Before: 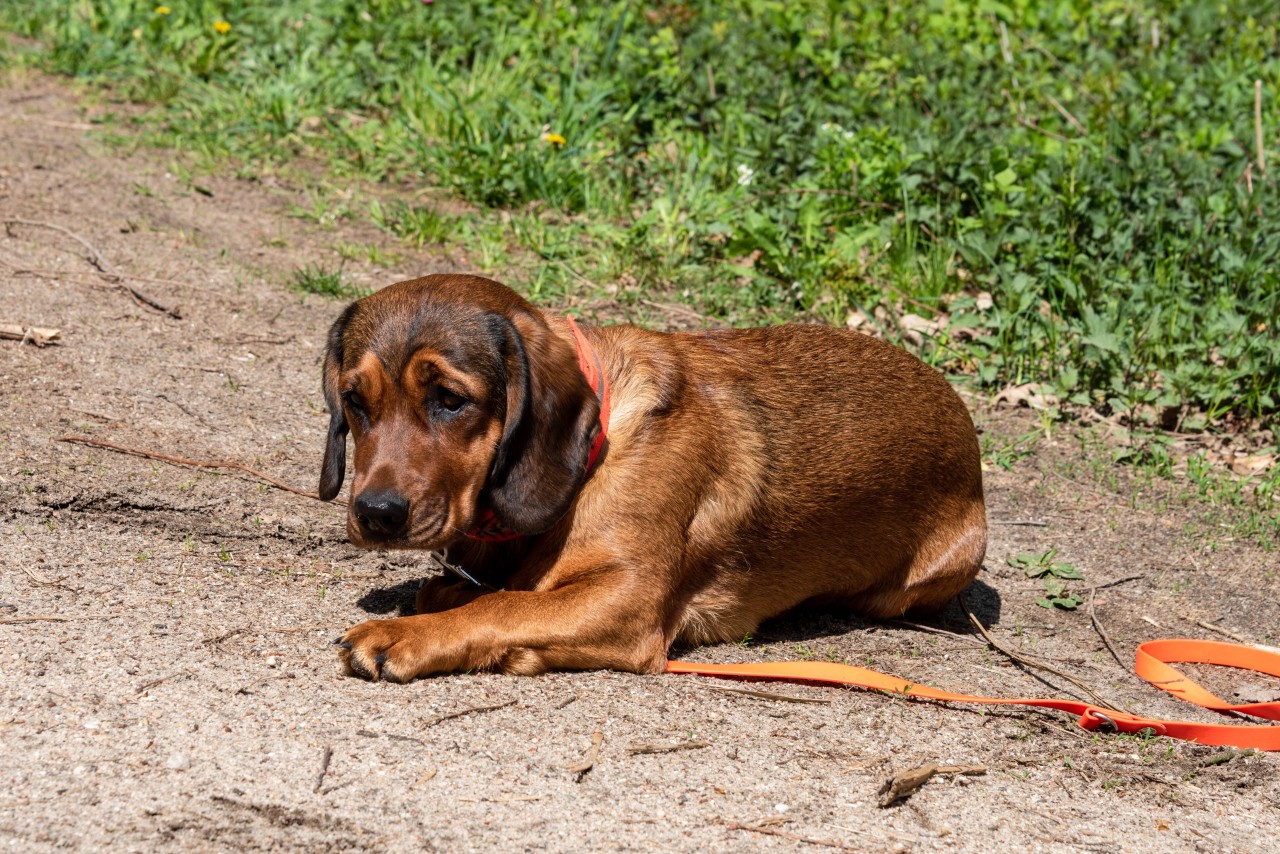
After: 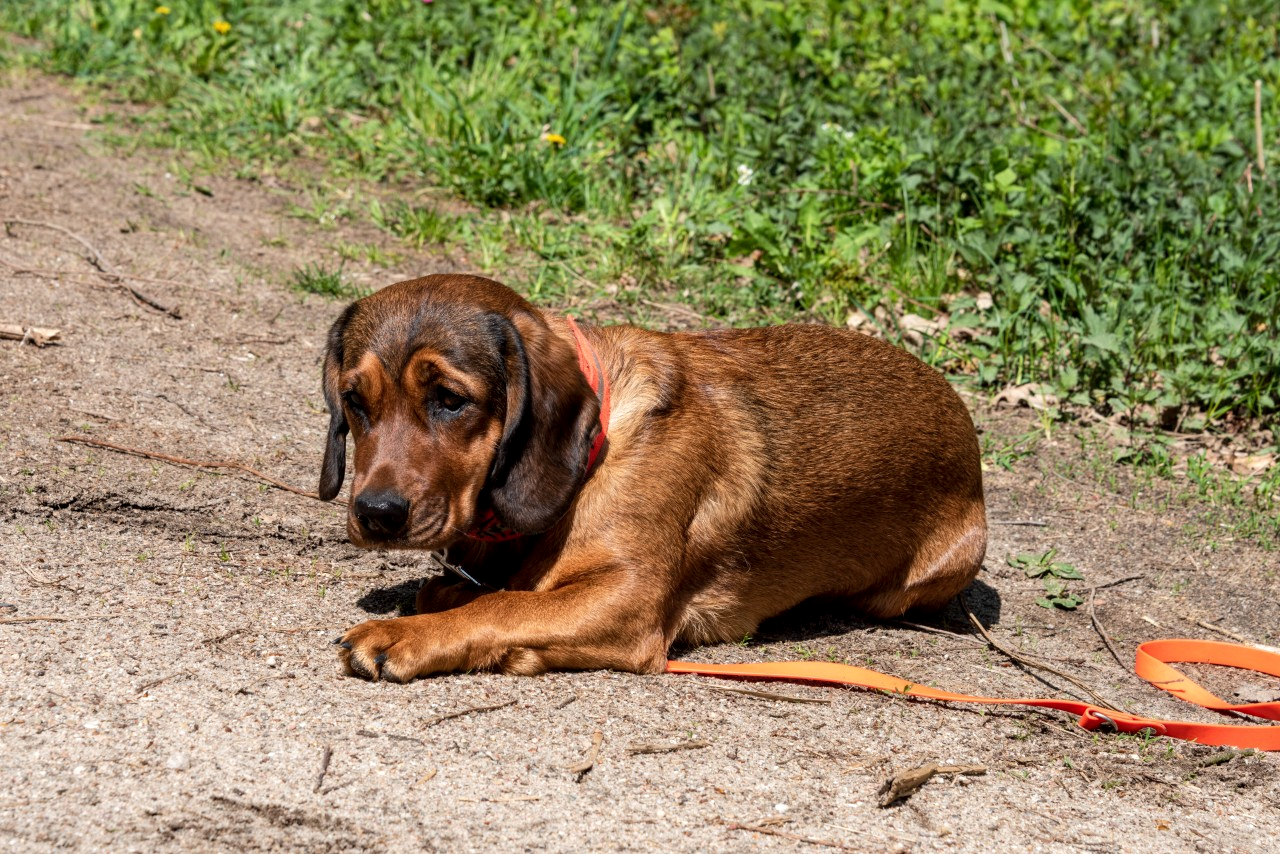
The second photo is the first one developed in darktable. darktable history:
local contrast: highlights 102%, shadows 103%, detail 119%, midtone range 0.2
